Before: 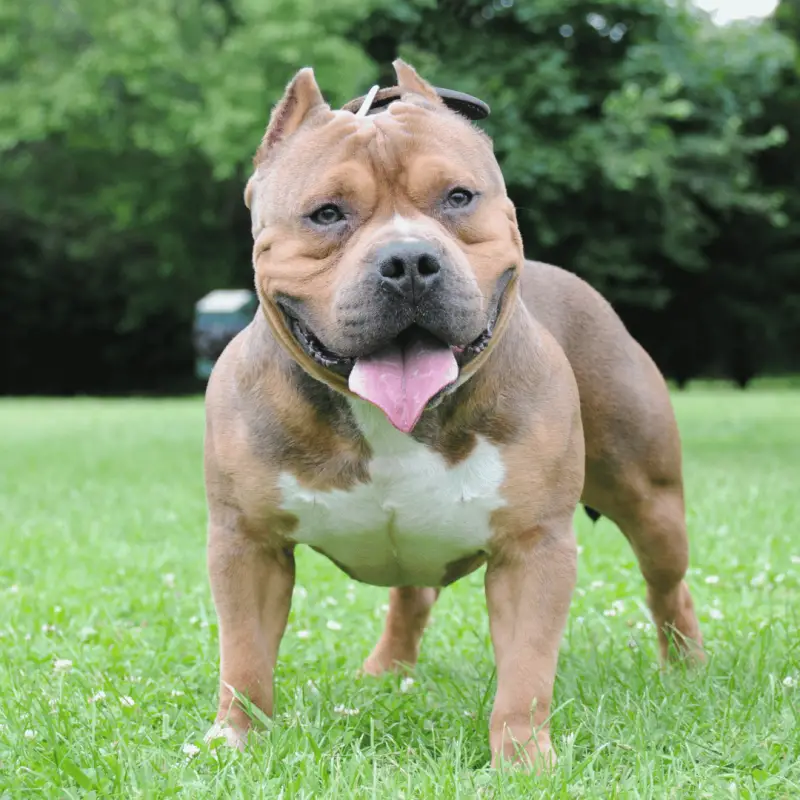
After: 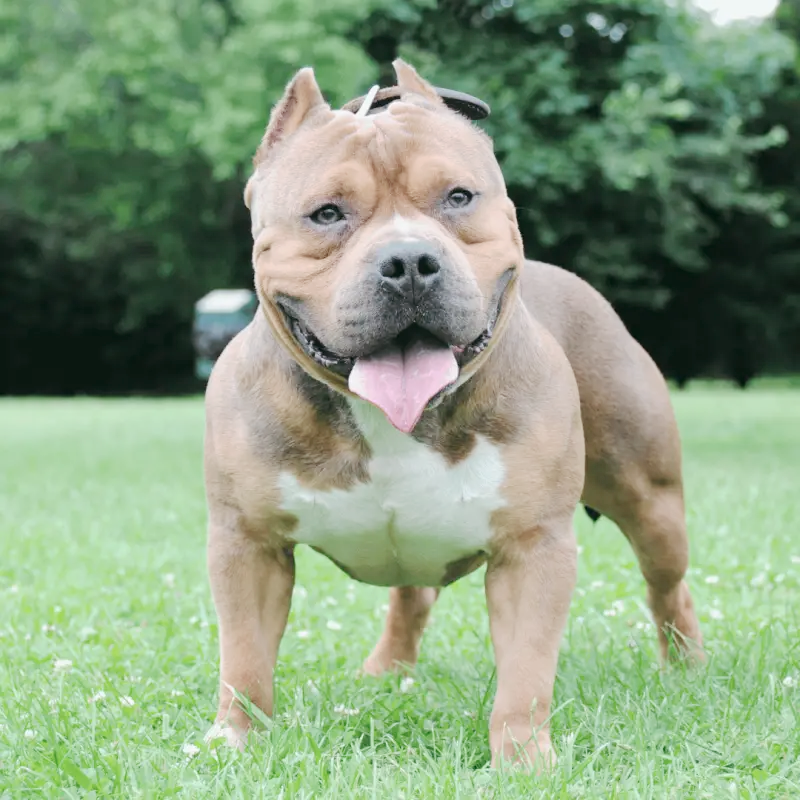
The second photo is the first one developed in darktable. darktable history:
tone curve: curves: ch0 [(0, 0) (0.003, 0.004) (0.011, 0.015) (0.025, 0.033) (0.044, 0.058) (0.069, 0.091) (0.1, 0.131) (0.136, 0.179) (0.177, 0.233) (0.224, 0.295) (0.277, 0.364) (0.335, 0.434) (0.399, 0.51) (0.468, 0.583) (0.543, 0.654) (0.623, 0.724) (0.709, 0.789) (0.801, 0.852) (0.898, 0.924) (1, 1)], preserve colors none
color look up table: target L [62.47, 44.07, 31.95, 199.92, 100, 80.67, 69.43, 59.56, 56.54, 48.42, 42.94, 43.16, 34.72, 26.18, 71.03, 58.9, 51.25, 47.94, 36.39, 25.61, 63.64, 48.63, 43.76, 27.01, 0 ×25], target a [-19.19, -28.1, -8.1, 0.011, -0.001, 0.092, -0.303, 15.95, 15.78, 30.57, -0.143, 41.37, 40.59, 10.76, -0.612, -0.856, 4.607, 40.19, 1.57, 16.46, -25.21, -23.25, -6.334, -0.522, 0 ×25], target b [44.06, 24.25, 15.32, -0.137, 0.007, 0.98, 64.2, 53.93, 13.12, 42.72, 0.037, 15.04, 21.51, 10.02, -0.706, 0.069, -19.82, -11.96, -33.72, -11.75, -2.477, -20.7, -18.16, -0.3, 0 ×25], num patches 24
